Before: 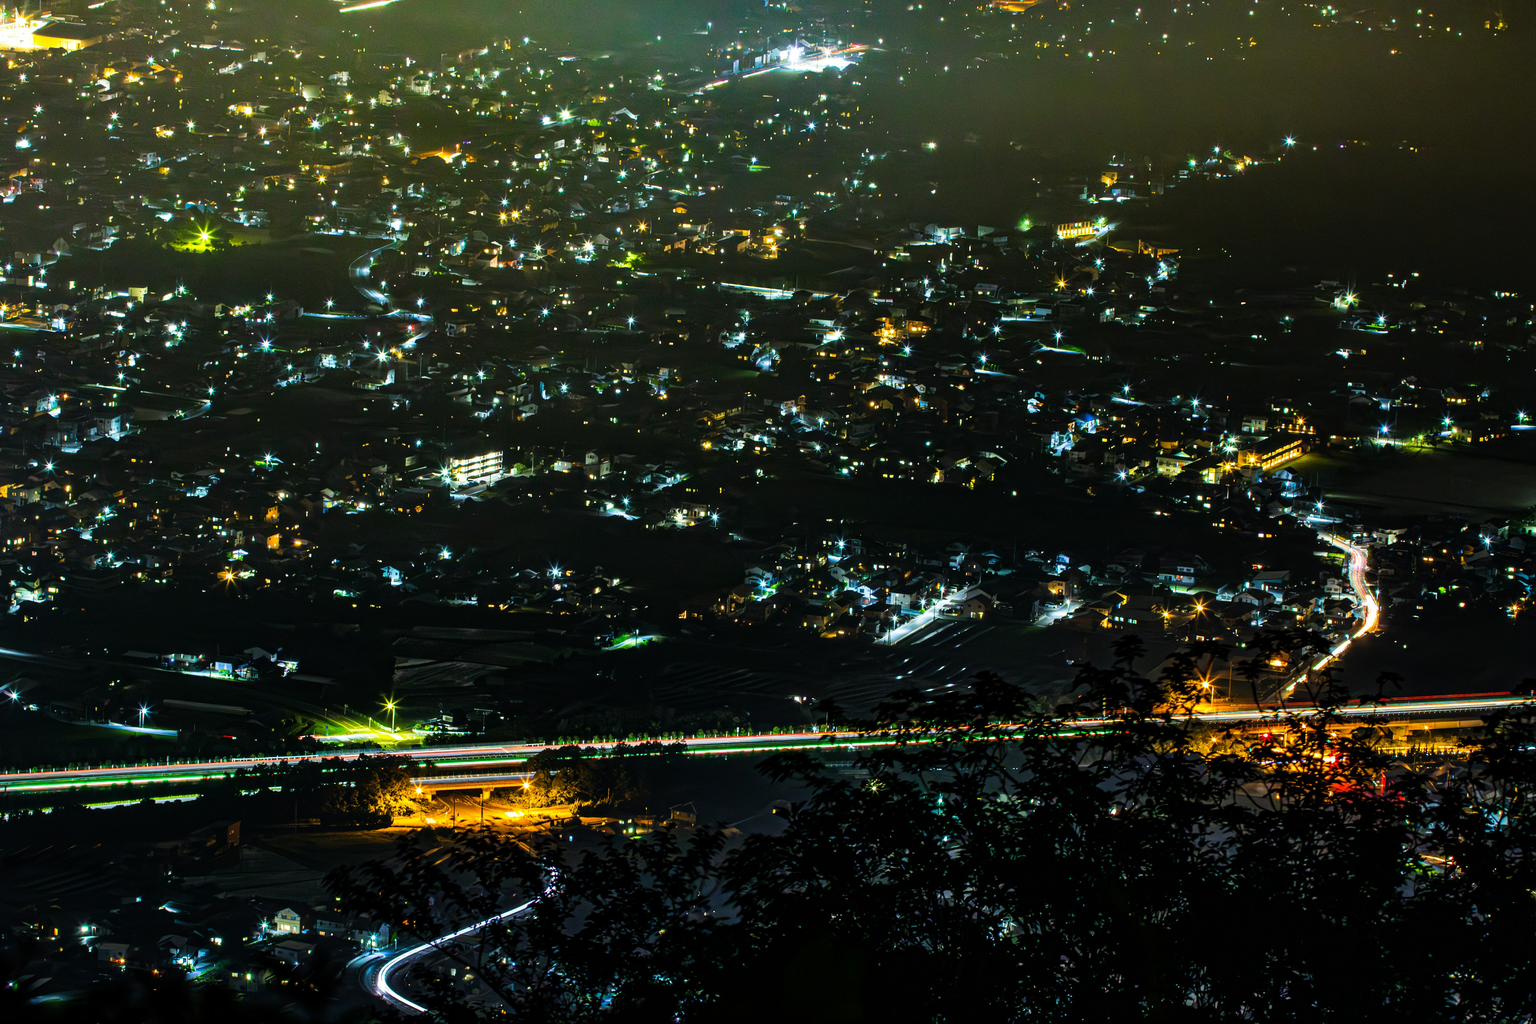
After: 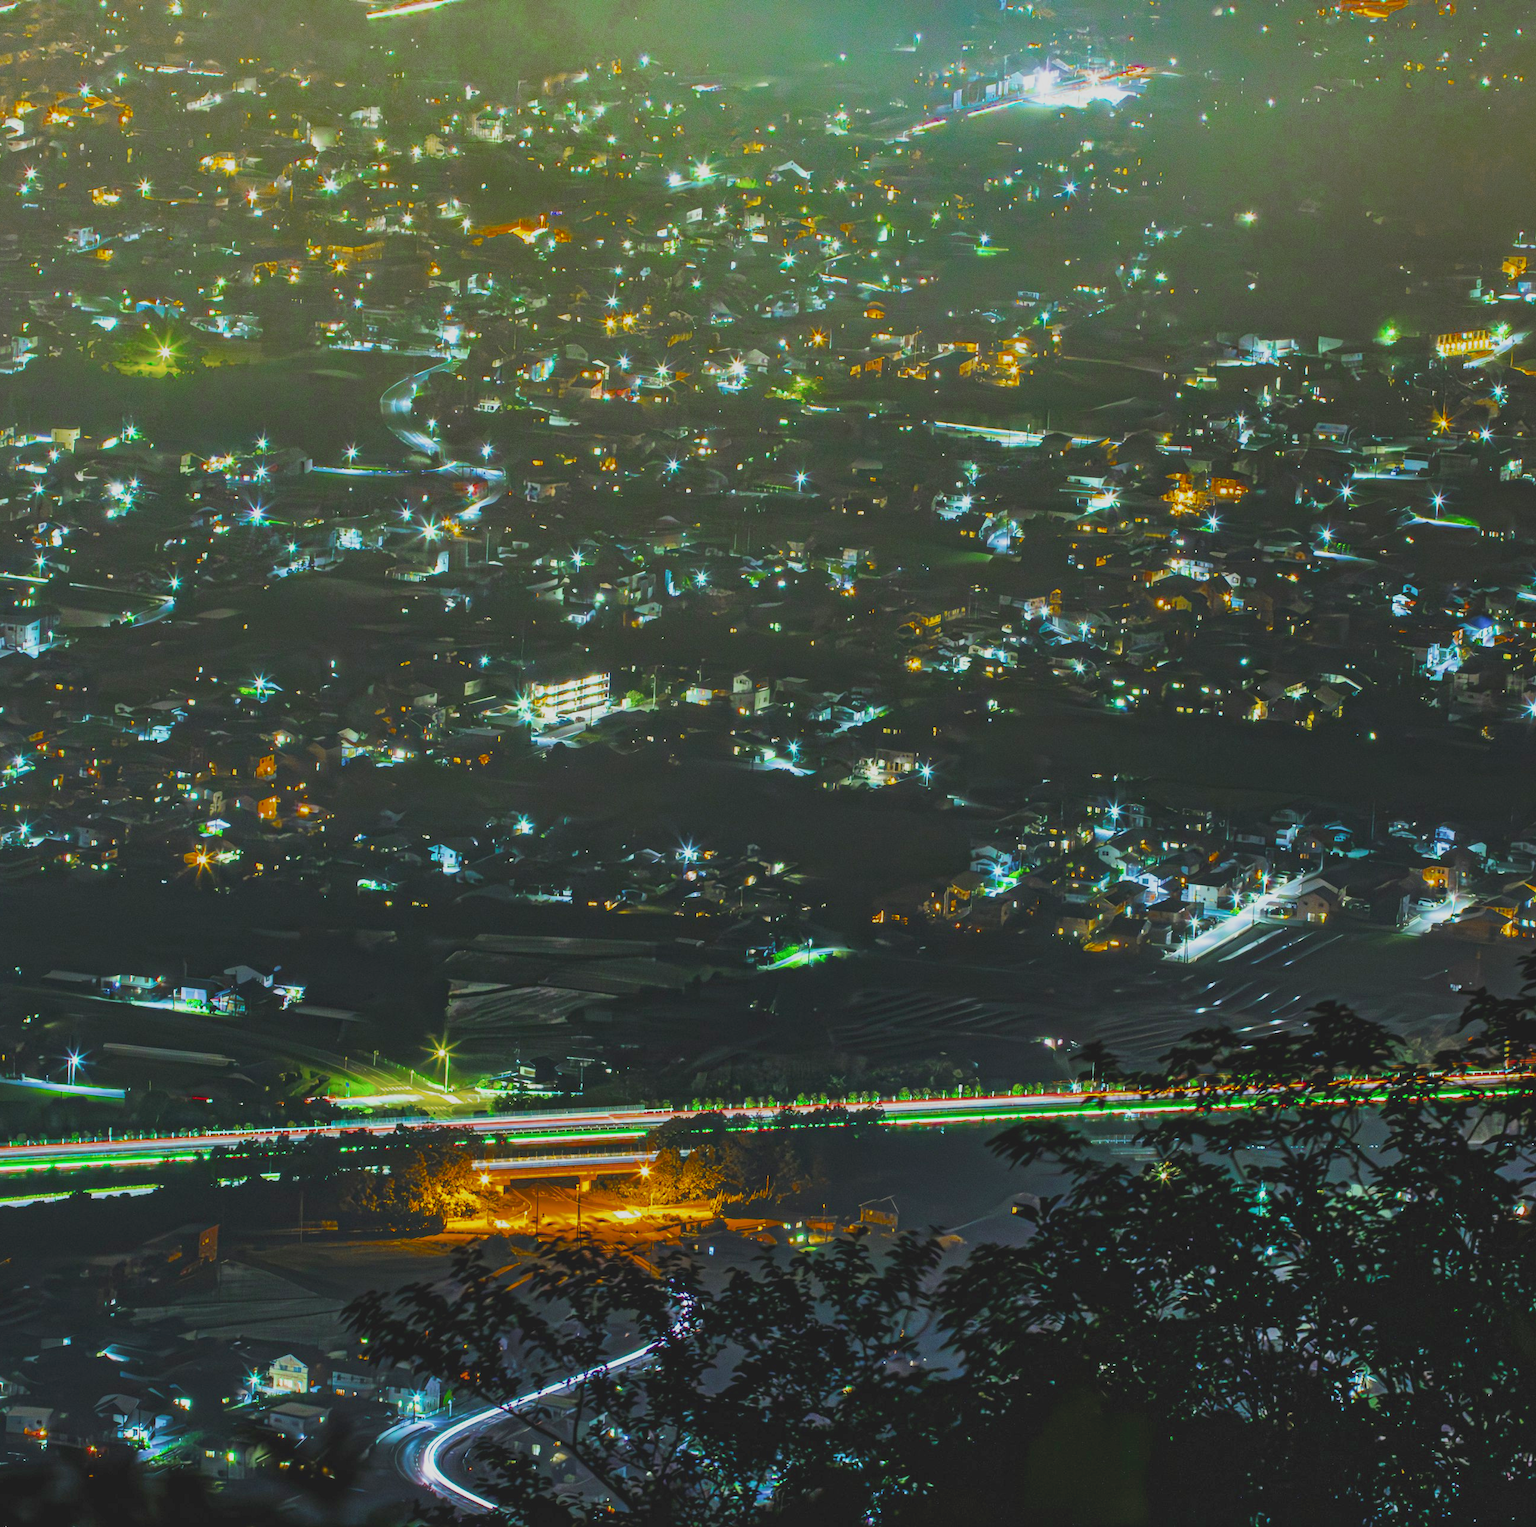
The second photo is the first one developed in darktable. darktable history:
crop and rotate: left 6.145%, right 26.778%
color zones: curves: ch0 [(0.11, 0.396) (0.195, 0.36) (0.25, 0.5) (0.303, 0.412) (0.357, 0.544) (0.75, 0.5) (0.967, 0.328)]; ch1 [(0, 0.468) (0.112, 0.512) (0.202, 0.6) (0.25, 0.5) (0.307, 0.352) (0.357, 0.544) (0.75, 0.5) (0.963, 0.524)]
filmic rgb: black relative exposure -15.85 EV, white relative exposure 7.97 EV, hardness 4.13, latitude 49.33%, contrast 0.512
exposure: black level correction -0.002, exposure 1.361 EV, compensate exposure bias true, compensate highlight preservation false
color balance rgb: perceptual saturation grading › global saturation 30.137%, perceptual brilliance grading › global brilliance 15.598%, perceptual brilliance grading › shadows -34.287%, global vibrance 9.565%
